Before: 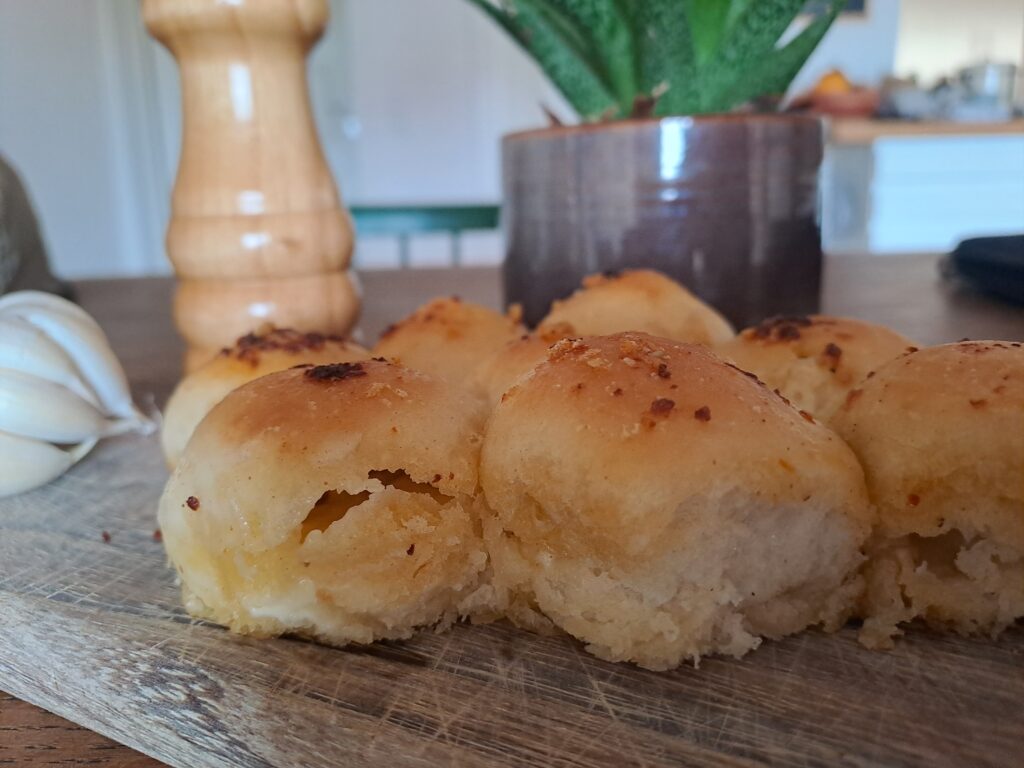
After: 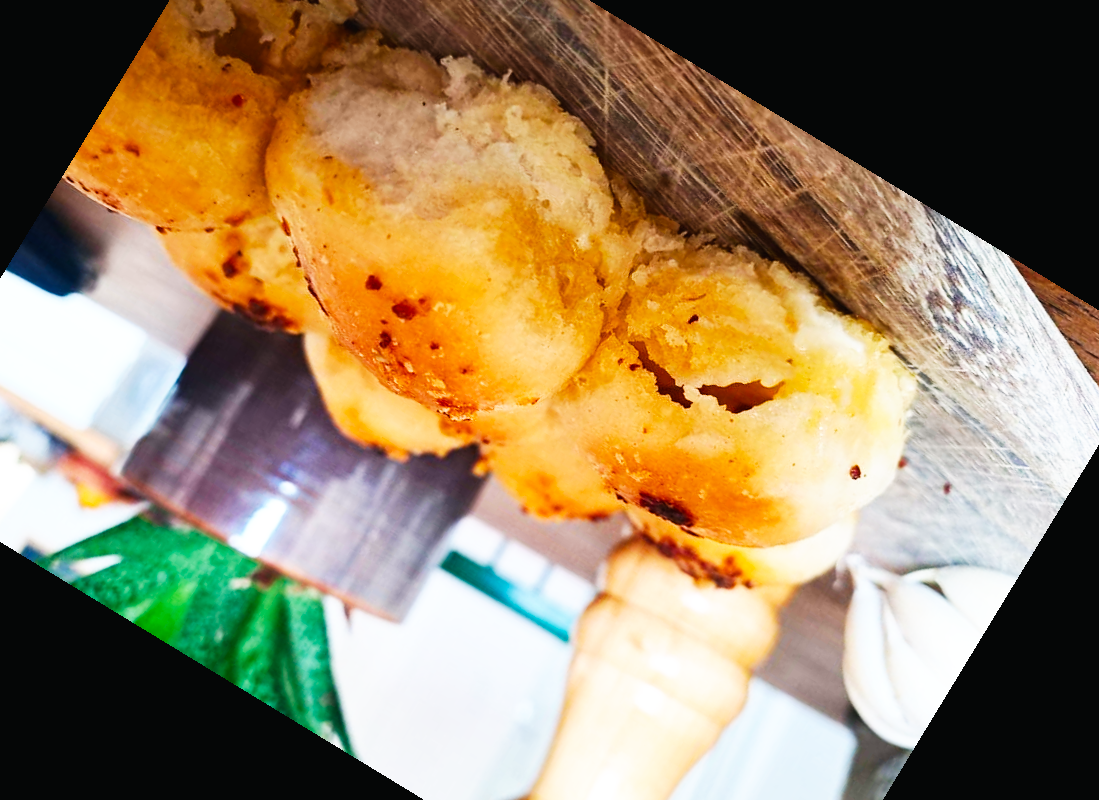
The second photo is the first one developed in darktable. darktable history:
crop and rotate: angle 148.68°, left 9.111%, top 15.603%, right 4.588%, bottom 17.041%
base curve: curves: ch0 [(0, 0) (0.007, 0.004) (0.027, 0.03) (0.046, 0.07) (0.207, 0.54) (0.442, 0.872) (0.673, 0.972) (1, 1)], preserve colors none
color balance rgb: shadows lift › chroma 1%, shadows lift › hue 217.2°, power › hue 310.8°, highlights gain › chroma 1%, highlights gain › hue 54°, global offset › luminance 0.5%, global offset › hue 171.6°, perceptual saturation grading › global saturation 14.09%, perceptual saturation grading › highlights -25%, perceptual saturation grading › shadows 30%, perceptual brilliance grading › highlights 13.42%, perceptual brilliance grading › mid-tones 8.05%, perceptual brilliance grading › shadows -17.45%, global vibrance 25%
